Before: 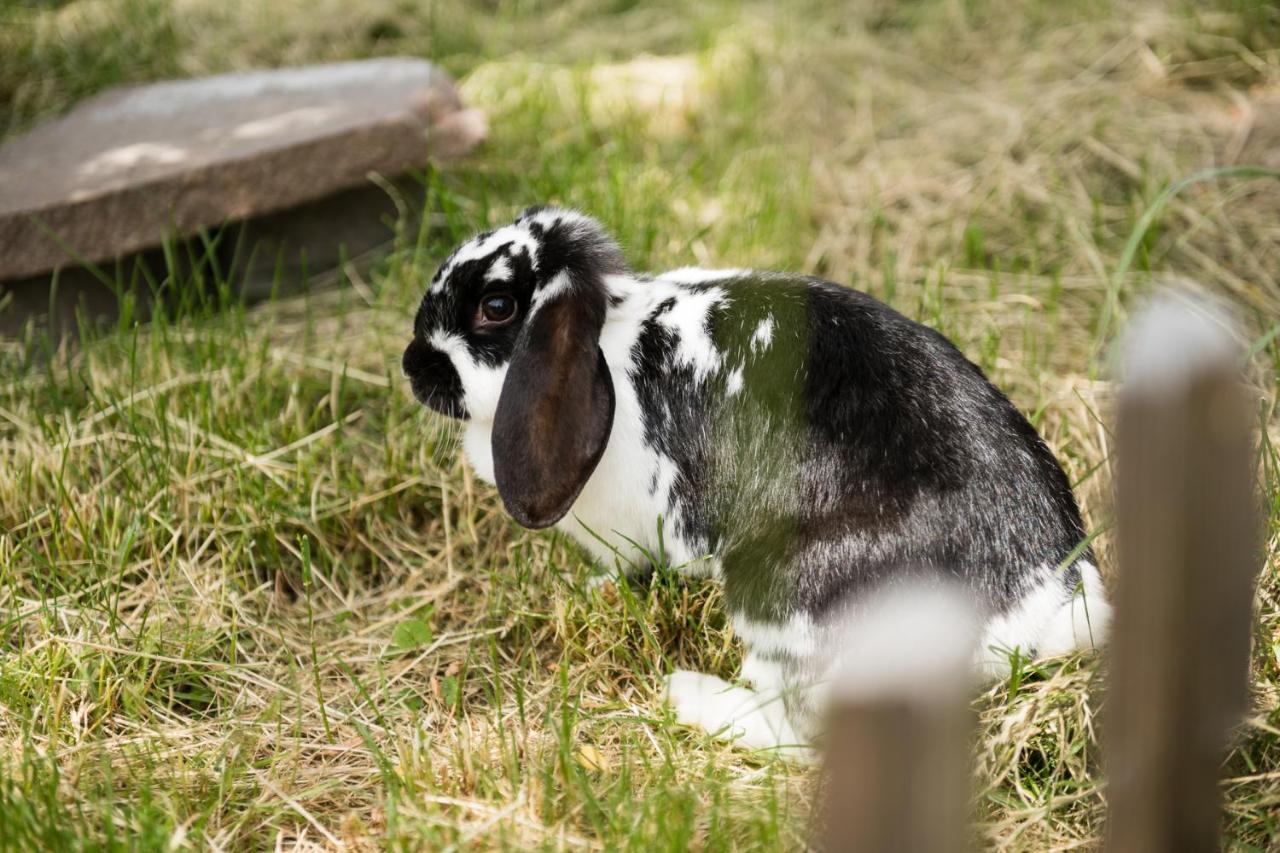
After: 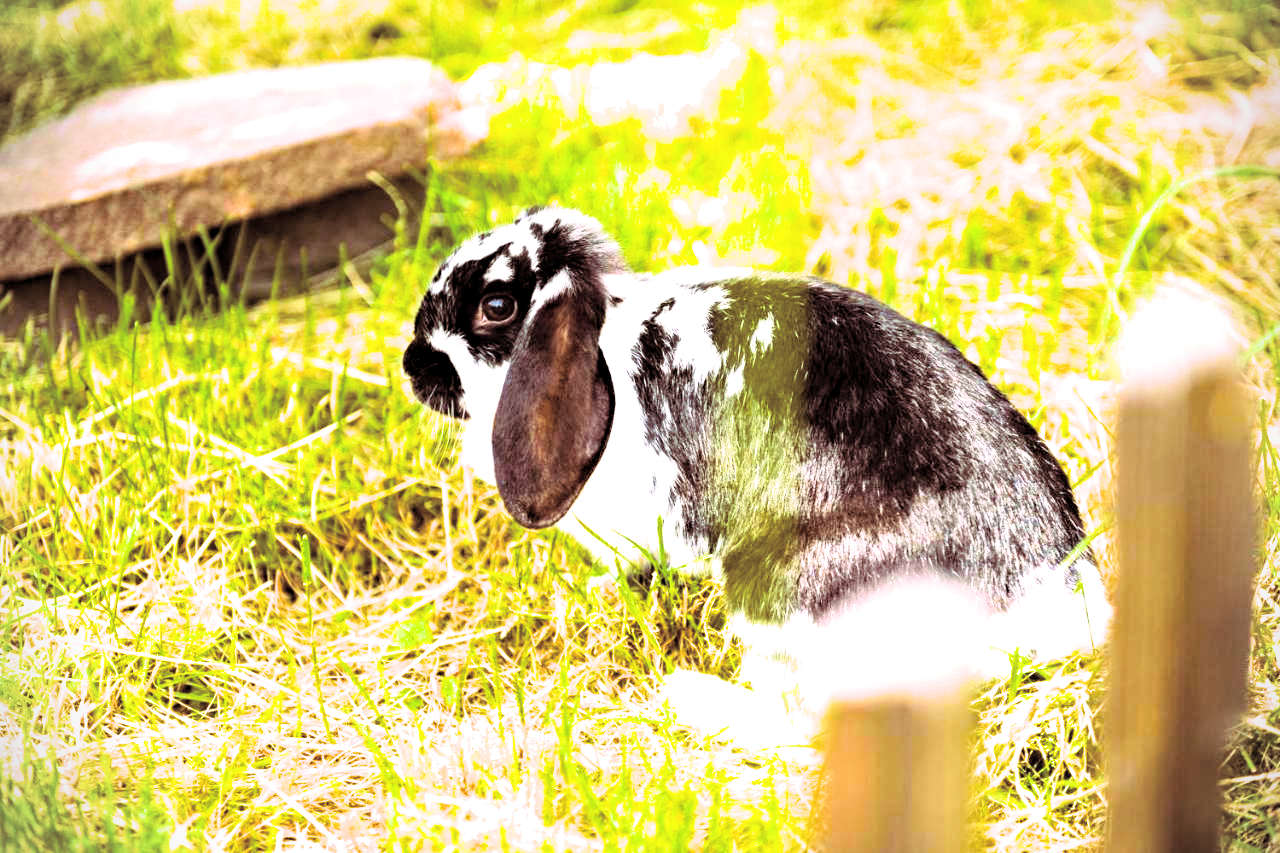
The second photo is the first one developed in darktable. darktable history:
haze removal: strength 0.29, distance 0.25, compatibility mode true, adaptive false
tone equalizer: on, module defaults
color balance rgb: perceptual saturation grading › global saturation 25%, perceptual brilliance grading › global brilliance 35%, perceptual brilliance grading › highlights 50%, perceptual brilliance grading › mid-tones 60%, perceptual brilliance grading › shadows 35%, global vibrance 20%
filmic rgb: black relative exposure -7.65 EV, white relative exposure 4.56 EV, hardness 3.61, color science v6 (2022)
contrast brightness saturation: brightness 0.15
local contrast: highlights 100%, shadows 100%, detail 120%, midtone range 0.2
split-toning: highlights › hue 298.8°, highlights › saturation 0.73, compress 41.76%
vignetting: fall-off start 91.19%
